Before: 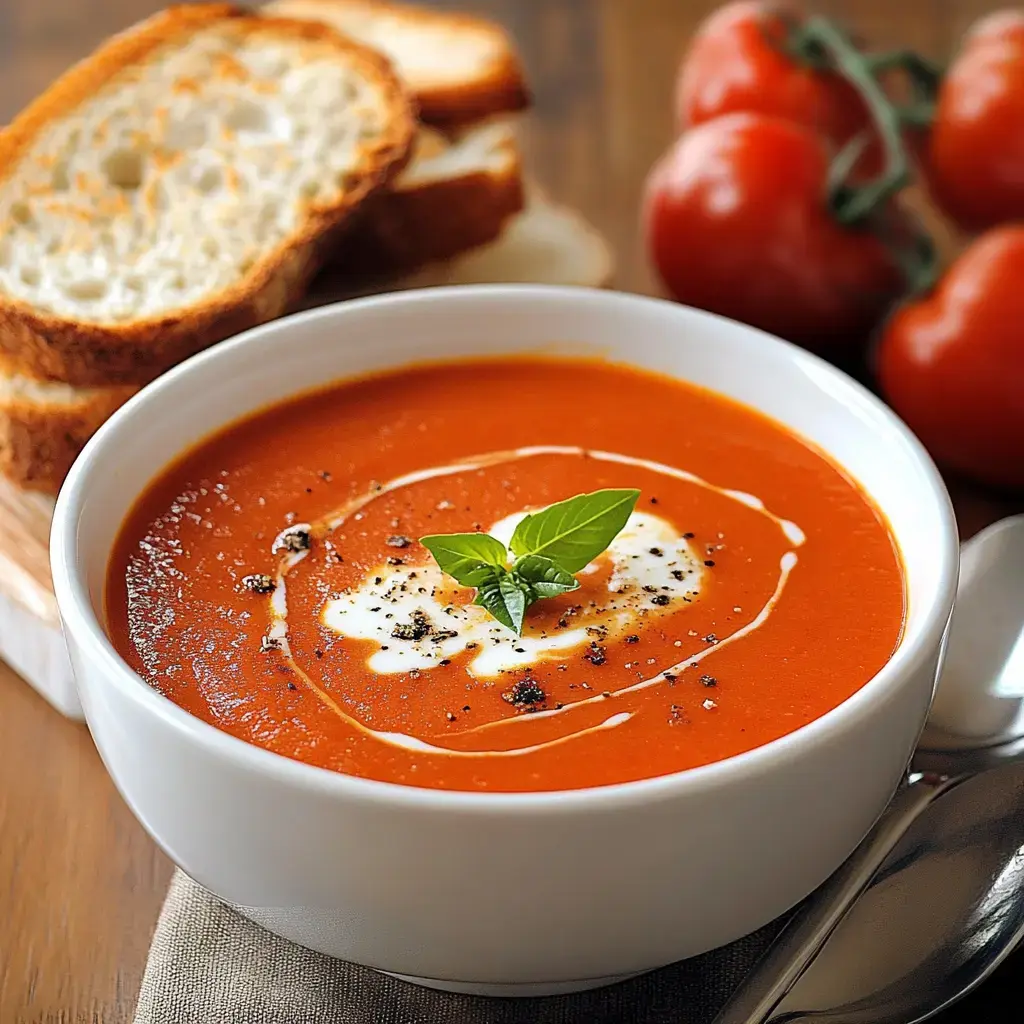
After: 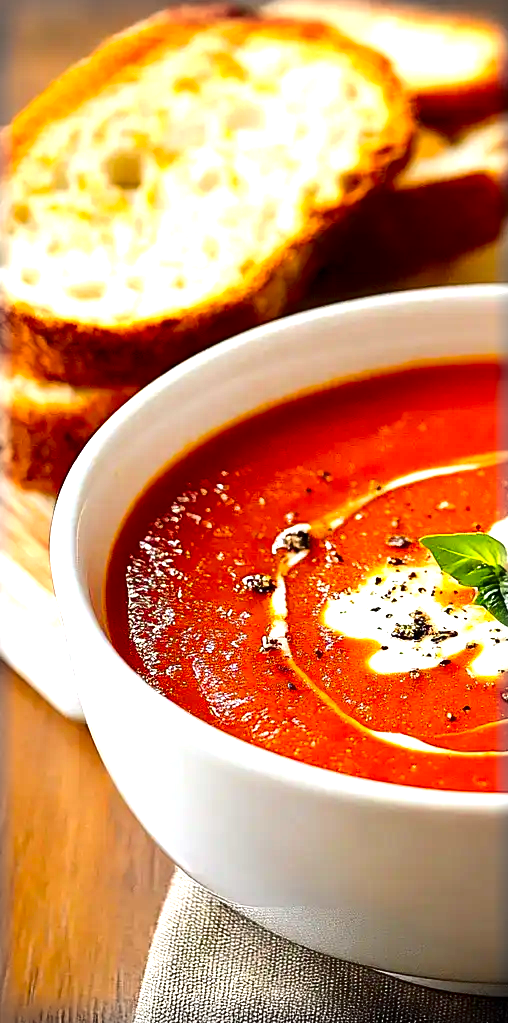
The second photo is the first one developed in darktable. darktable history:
color balance rgb: perceptual saturation grading › global saturation 19.559%, global vibrance 14.615%
vignetting: fall-off start 93.98%, fall-off radius 5.99%, brightness -0.287, automatic ratio true, width/height ratio 1.331, shape 0.048
crop and rotate: left 0.057%, top 0%, right 50.267%
contrast brightness saturation: contrast 0.127, brightness -0.24, saturation 0.135
exposure: black level correction 0.001, exposure 0.954 EV, compensate highlight preservation false
